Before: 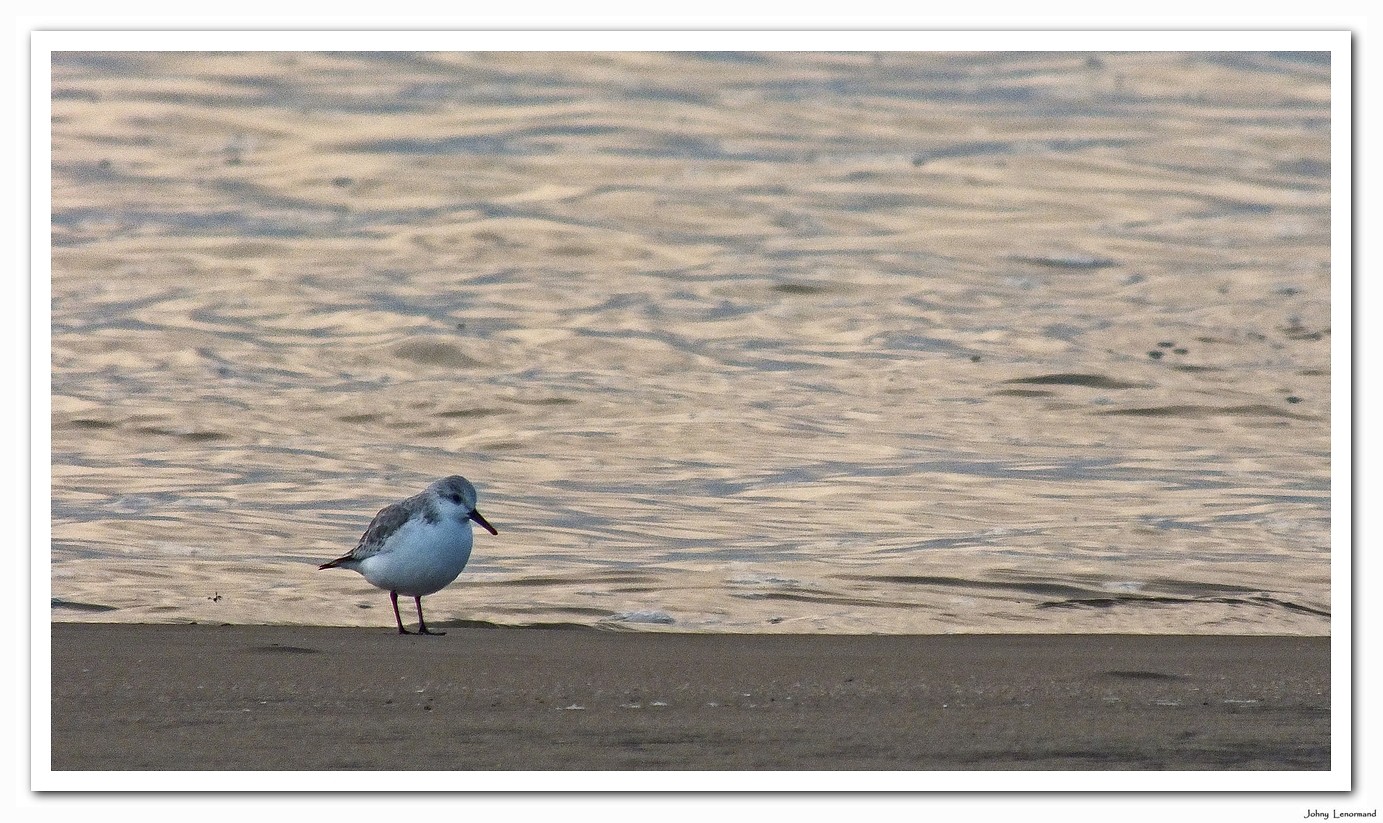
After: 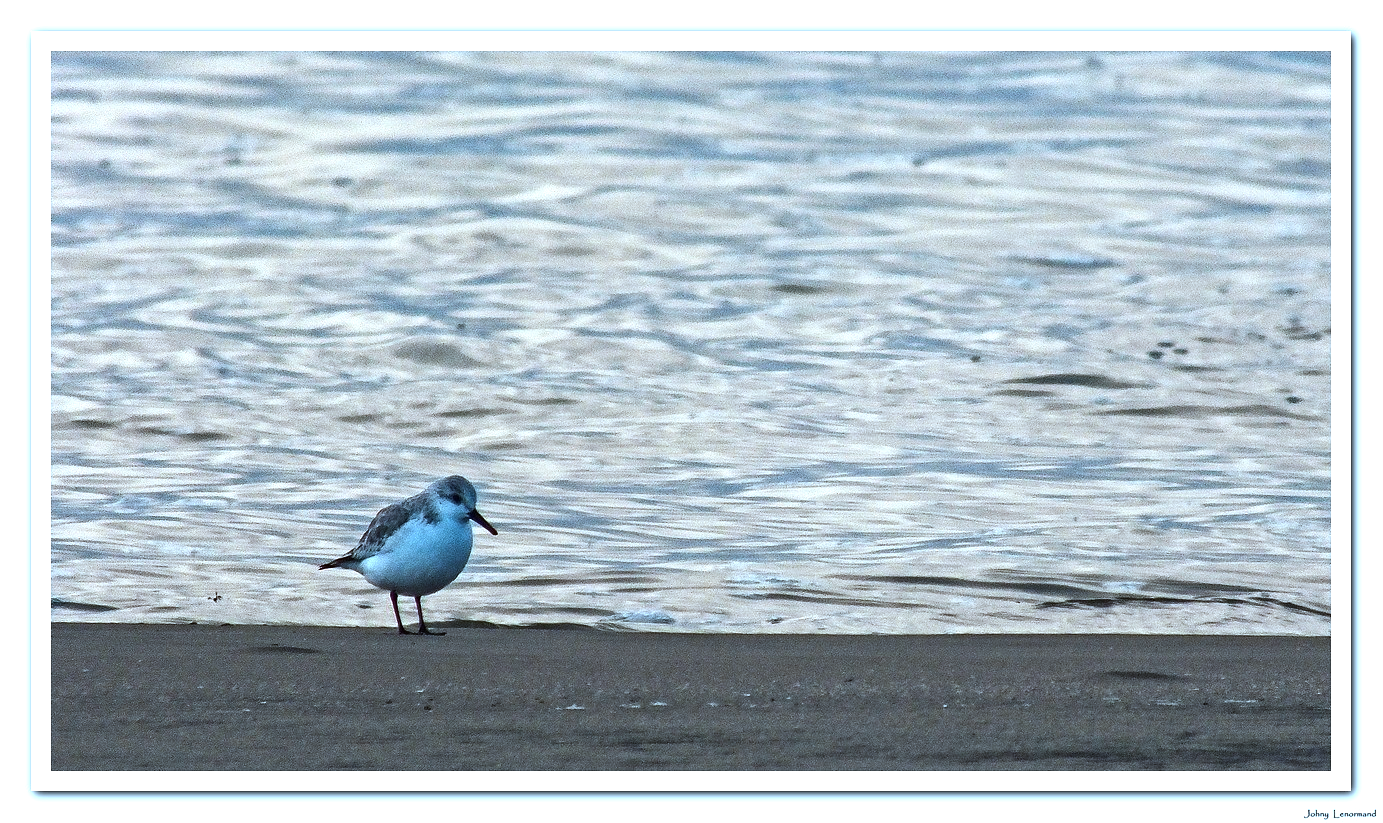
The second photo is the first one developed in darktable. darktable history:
color correction: highlights a* -9.6, highlights b* -21.48
tone equalizer: -8 EV -0.749 EV, -7 EV -0.693 EV, -6 EV -0.629 EV, -5 EV -0.362 EV, -3 EV 0.367 EV, -2 EV 0.6 EV, -1 EV 0.697 EV, +0 EV 0.755 EV, edges refinement/feathering 500, mask exposure compensation -1.57 EV, preserve details no
